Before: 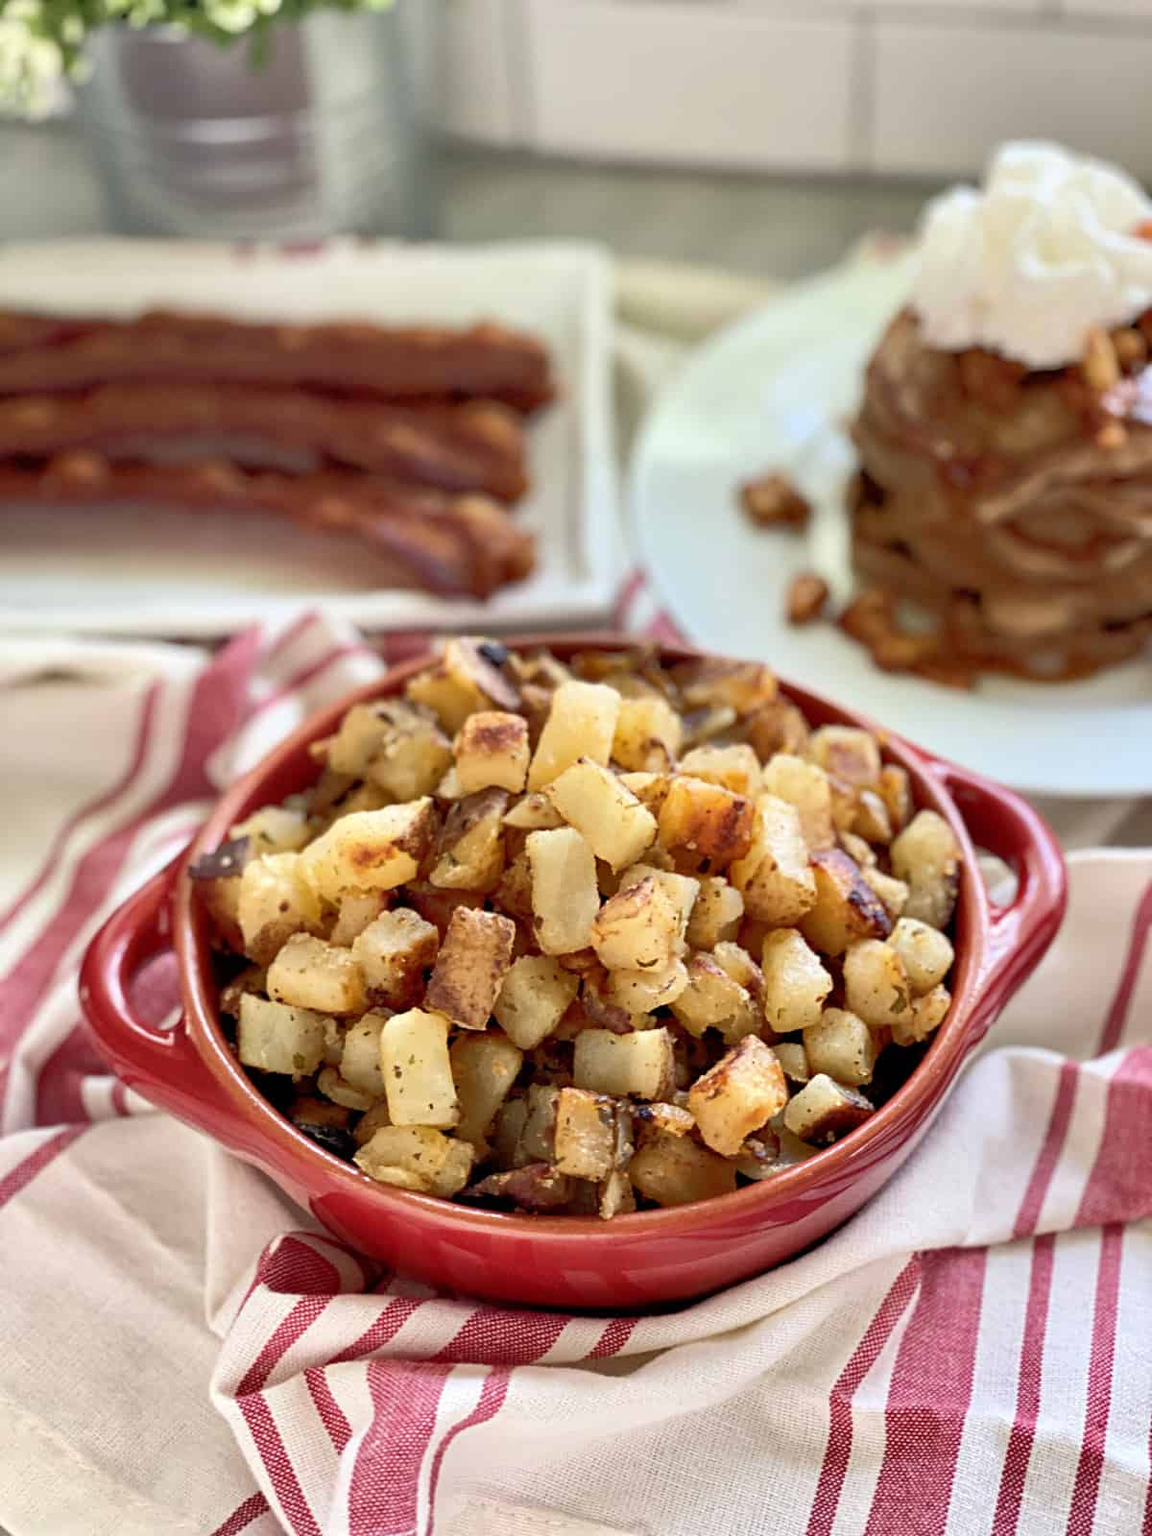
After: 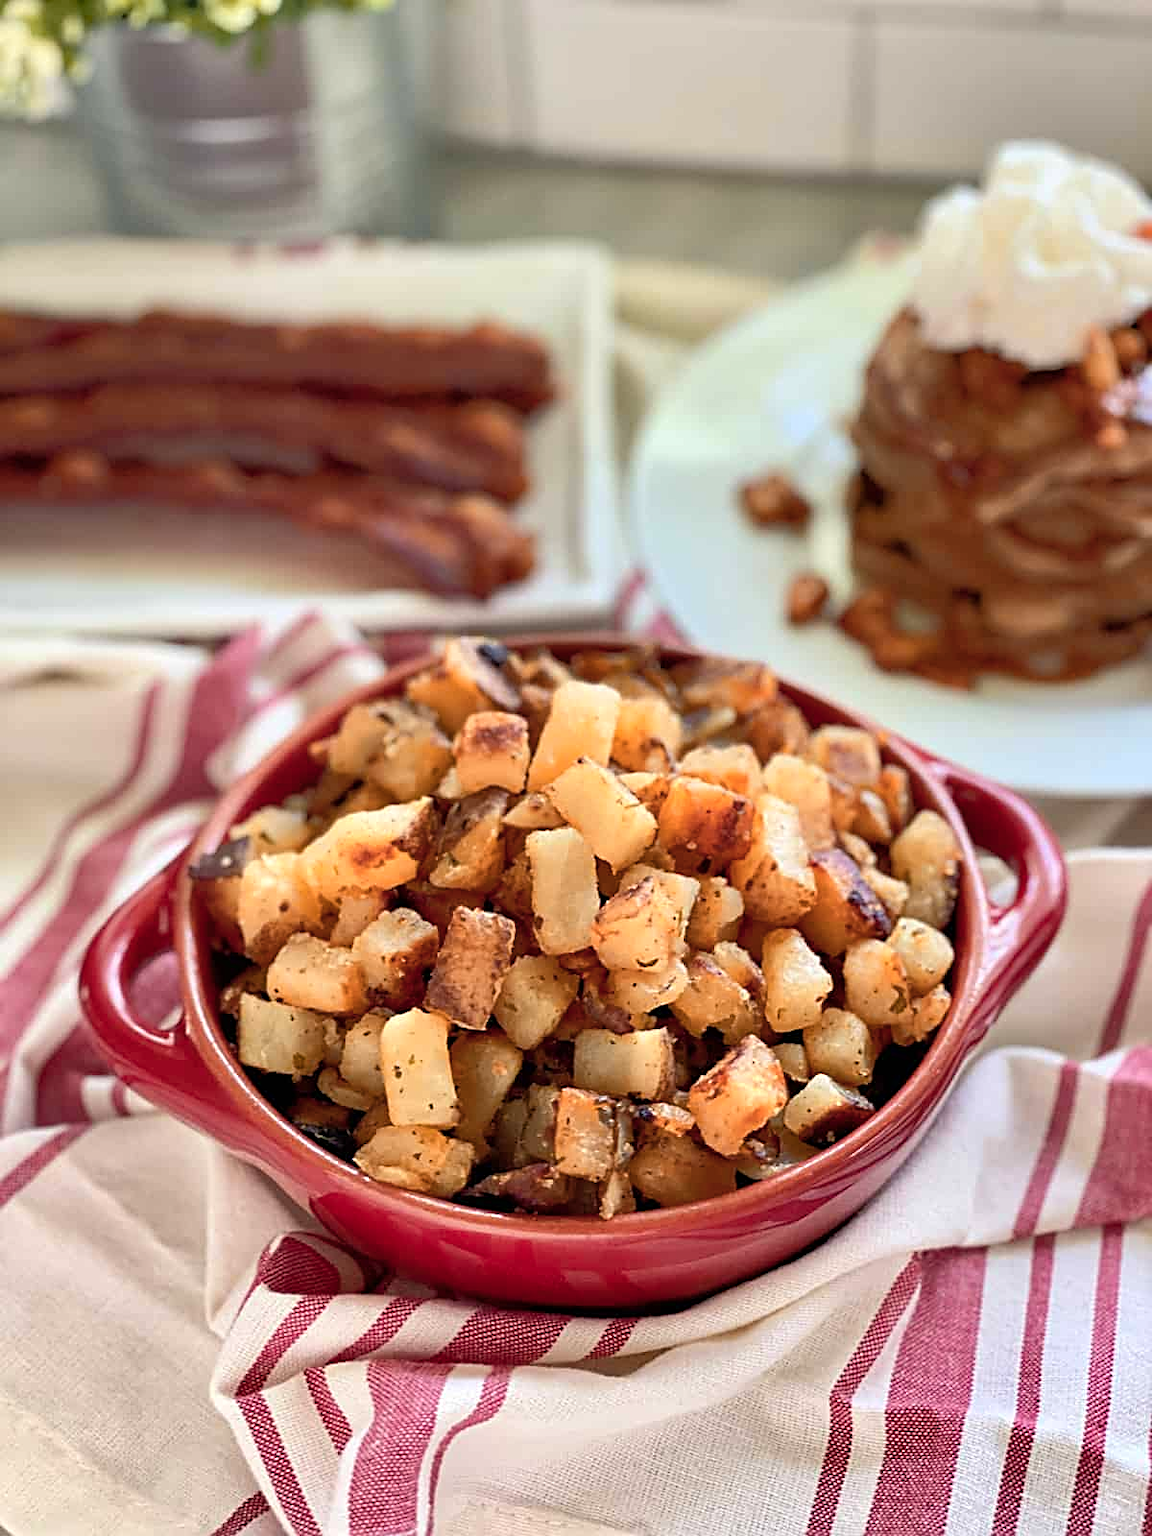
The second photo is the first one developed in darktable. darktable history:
color zones: curves: ch1 [(0, 0.469) (0.072, 0.457) (0.243, 0.494) (0.429, 0.5) (0.571, 0.5) (0.714, 0.5) (0.857, 0.5) (1, 0.469)]; ch2 [(0, 0.499) (0.143, 0.467) (0.242, 0.436) (0.429, 0.493) (0.571, 0.5) (0.714, 0.5) (0.857, 0.5) (1, 0.499)]
color balance rgb: perceptual saturation grading › global saturation 10.015%, global vibrance 20%
sharpen: on, module defaults
